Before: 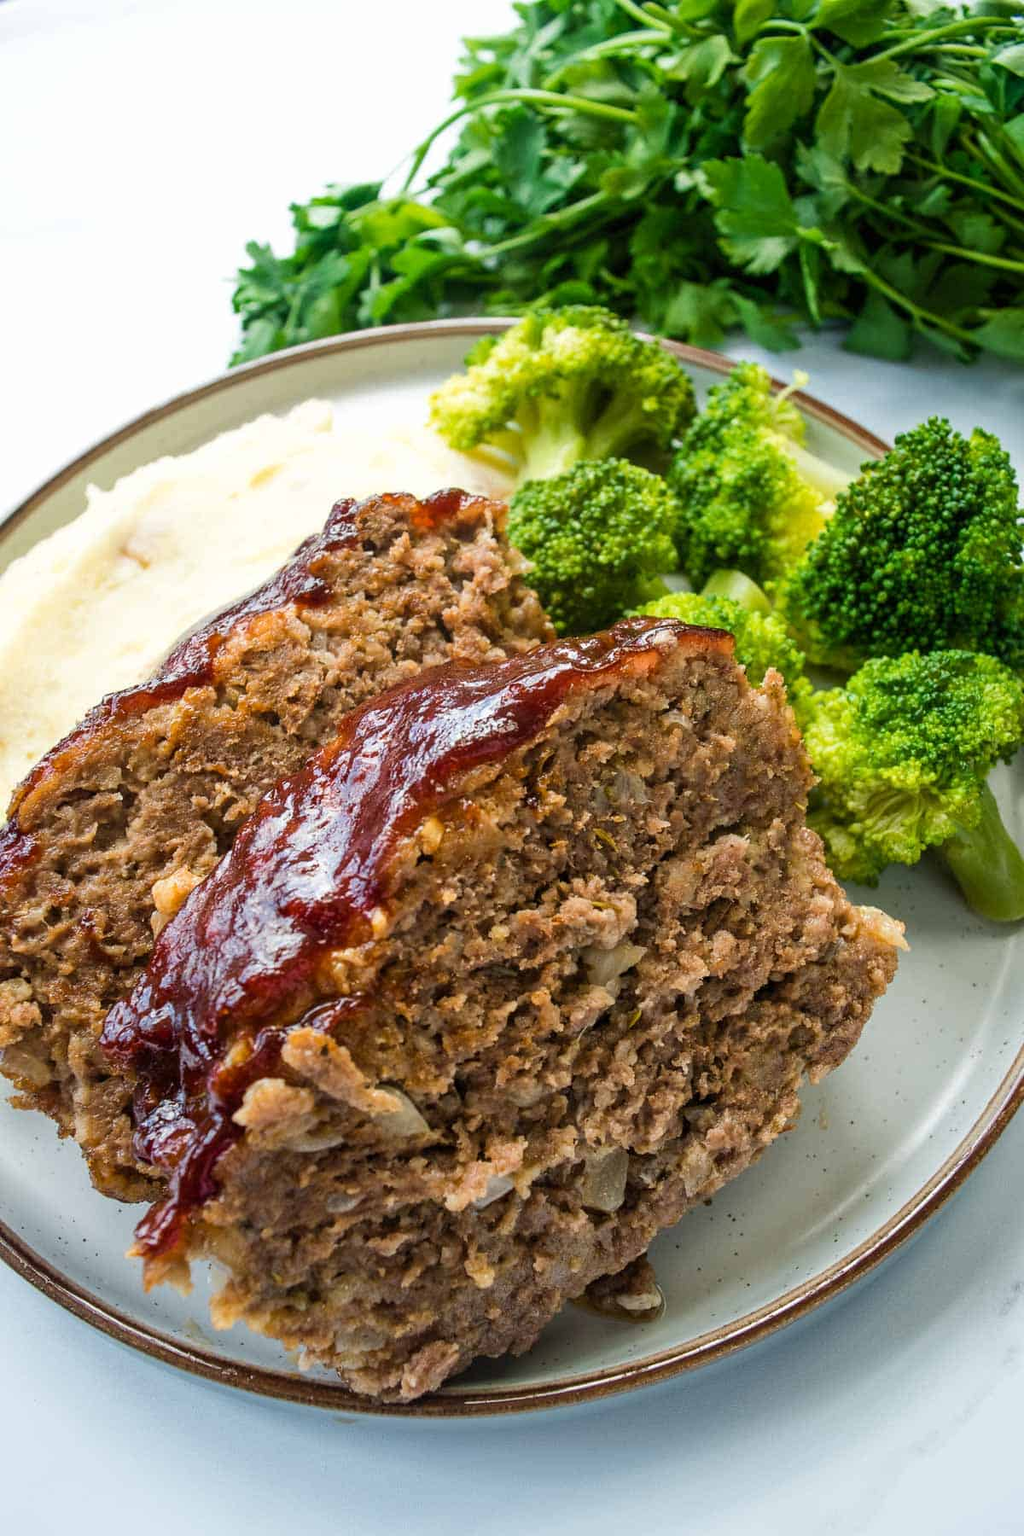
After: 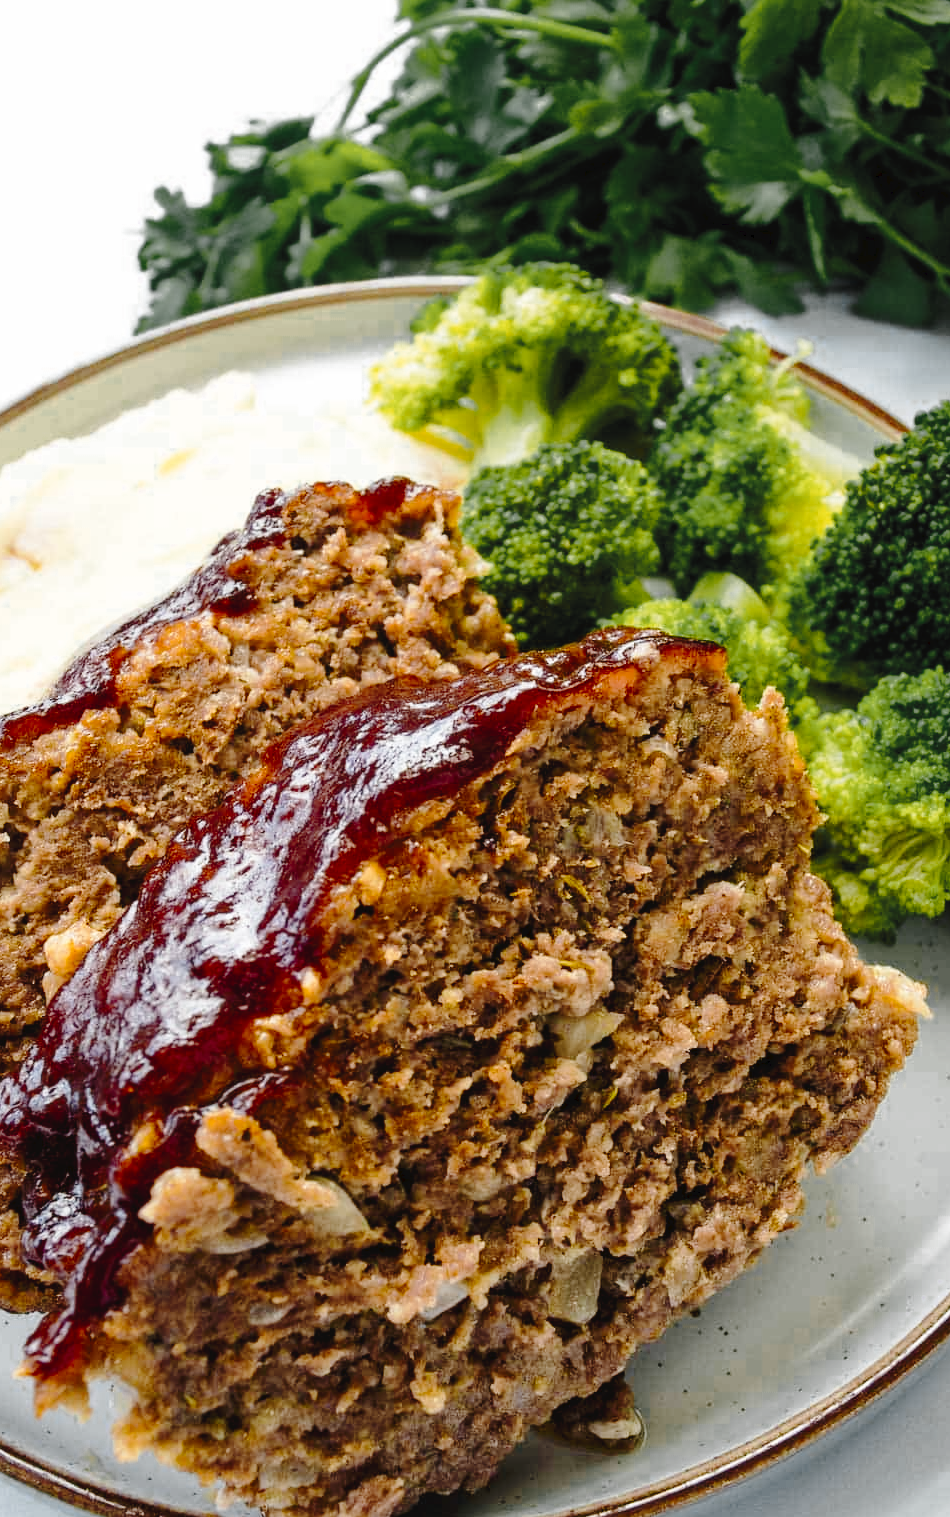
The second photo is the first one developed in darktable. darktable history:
crop: left 11.225%, top 5.381%, right 9.565%, bottom 10.314%
tone curve: curves: ch0 [(0, 0) (0.003, 0.03) (0.011, 0.032) (0.025, 0.035) (0.044, 0.038) (0.069, 0.041) (0.1, 0.058) (0.136, 0.091) (0.177, 0.133) (0.224, 0.181) (0.277, 0.268) (0.335, 0.363) (0.399, 0.461) (0.468, 0.554) (0.543, 0.633) (0.623, 0.709) (0.709, 0.784) (0.801, 0.869) (0.898, 0.938) (1, 1)], preserve colors none
color zones: curves: ch0 [(0.035, 0.242) (0.25, 0.5) (0.384, 0.214) (0.488, 0.255) (0.75, 0.5)]; ch1 [(0.063, 0.379) (0.25, 0.5) (0.354, 0.201) (0.489, 0.085) (0.729, 0.271)]; ch2 [(0.25, 0.5) (0.38, 0.517) (0.442, 0.51) (0.735, 0.456)]
